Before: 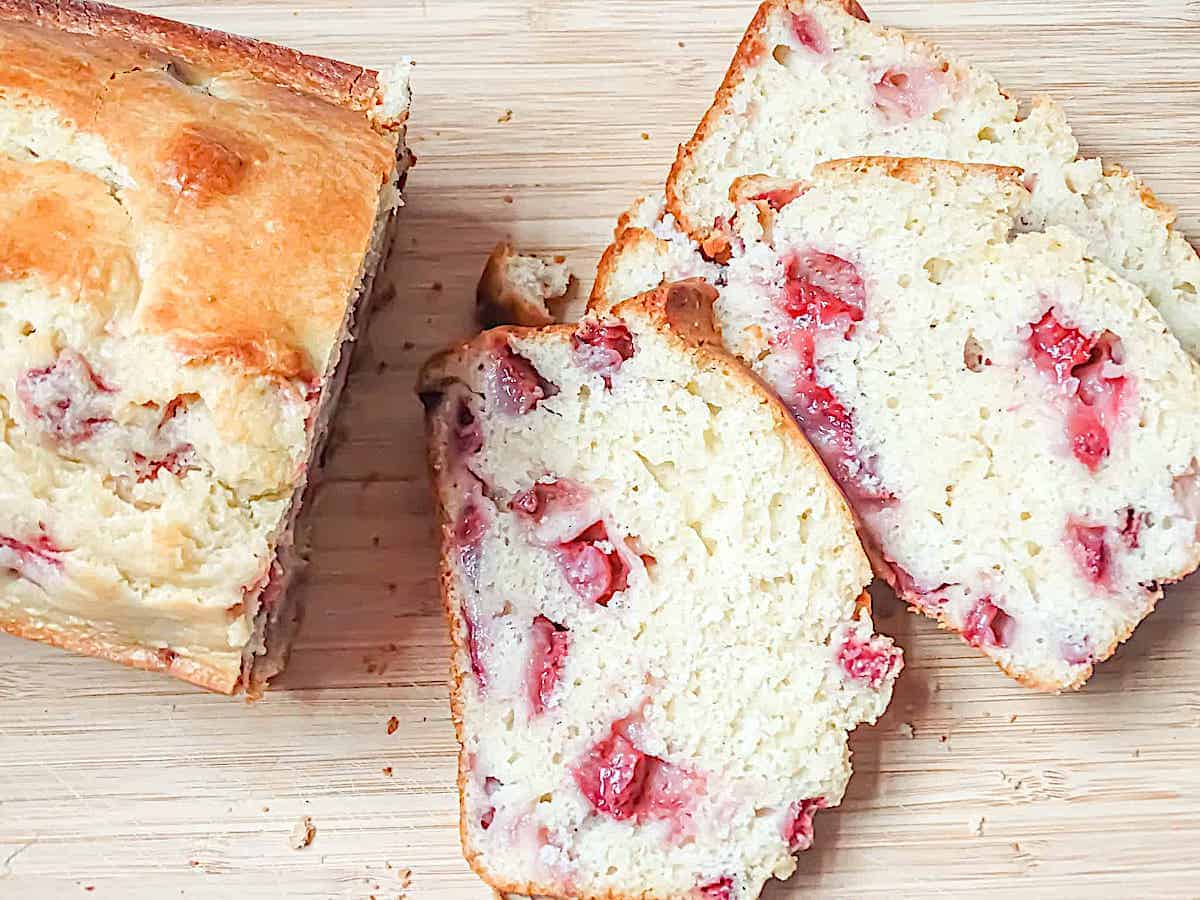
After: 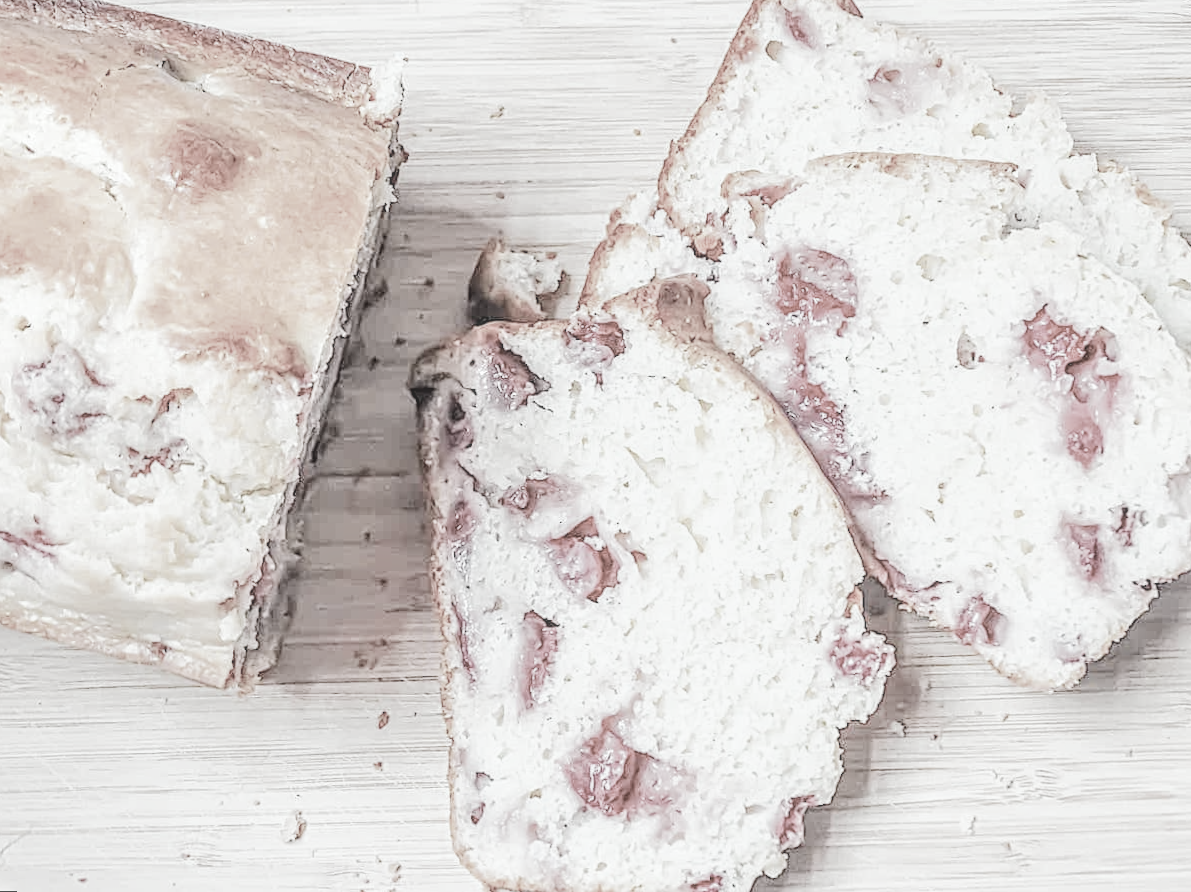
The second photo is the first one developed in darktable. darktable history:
color correction: saturation 0.2
filmic rgb: black relative exposure -16 EV, white relative exposure 6.92 EV, hardness 4.7
exposure: black level correction 0, exposure 1.1 EV, compensate exposure bias true, compensate highlight preservation false
rotate and perspective: rotation 0.192°, lens shift (horizontal) -0.015, crop left 0.005, crop right 0.996, crop top 0.006, crop bottom 0.99
tone curve: curves: ch0 [(0, 0) (0.081, 0.044) (0.185, 0.145) (0.283, 0.273) (0.405, 0.449) (0.495, 0.554) (0.686, 0.743) (0.826, 0.853) (0.978, 0.988)]; ch1 [(0, 0) (0.147, 0.166) (0.321, 0.362) (0.371, 0.402) (0.423, 0.426) (0.479, 0.472) (0.505, 0.497) (0.521, 0.506) (0.551, 0.546) (0.586, 0.571) (0.625, 0.638) (0.68, 0.715) (1, 1)]; ch2 [(0, 0) (0.346, 0.378) (0.404, 0.427) (0.502, 0.498) (0.531, 0.517) (0.547, 0.526) (0.582, 0.571) (0.629, 0.626) (0.717, 0.678) (1, 1)], color space Lab, independent channels, preserve colors none
local contrast: highlights 66%, shadows 33%, detail 166%, midtone range 0.2
